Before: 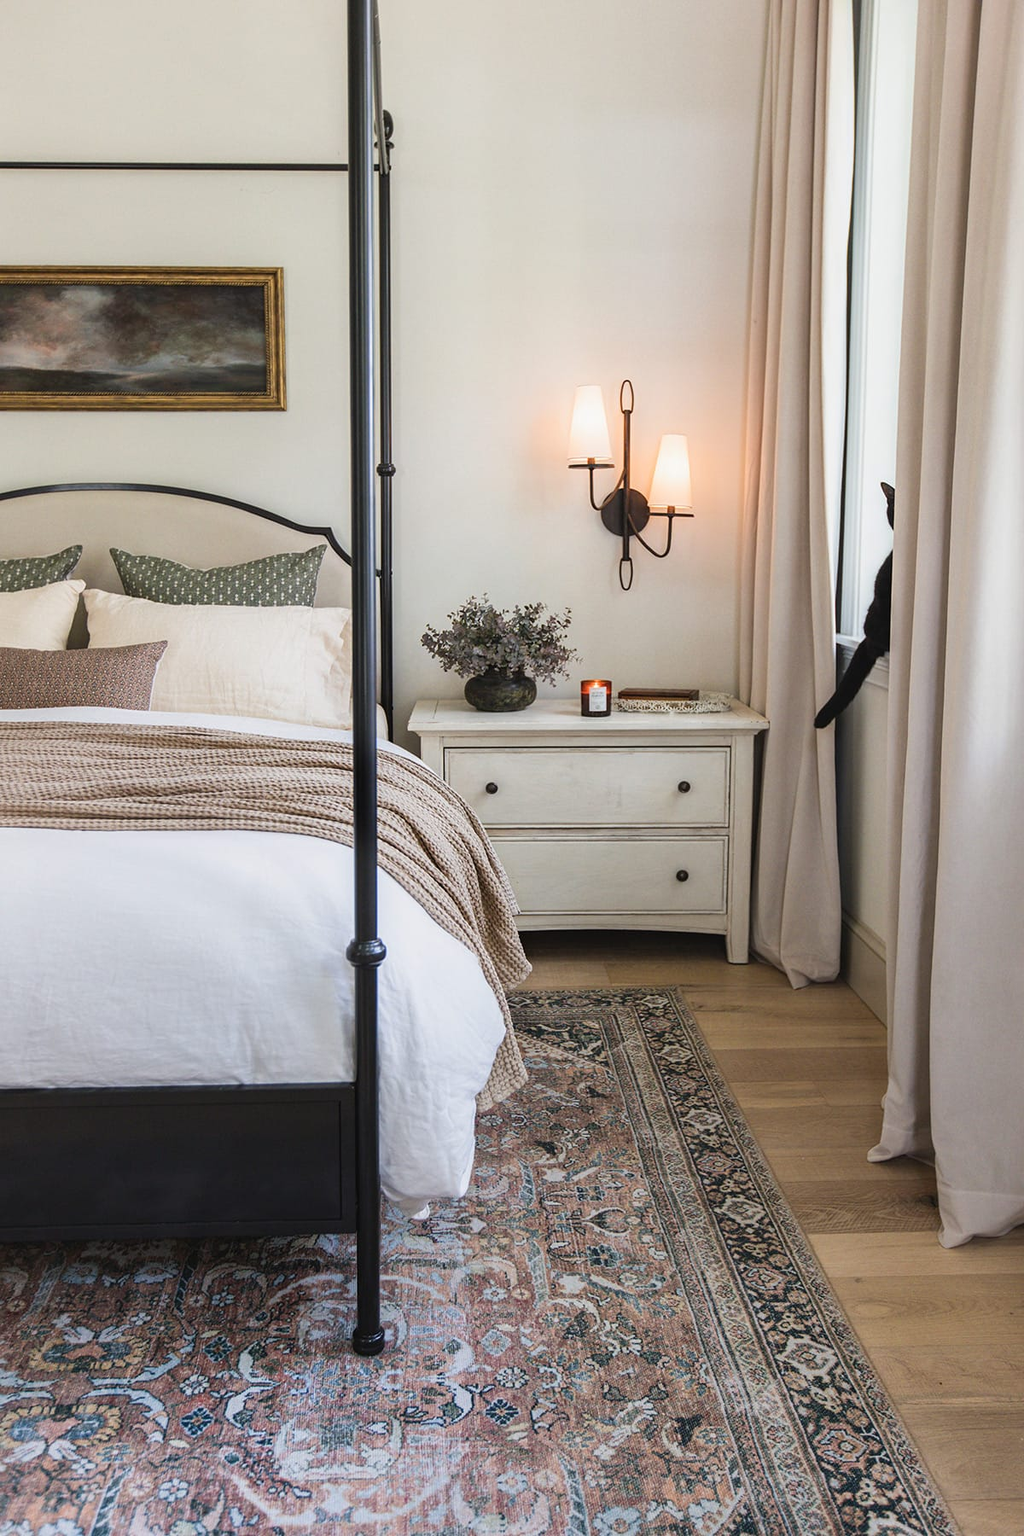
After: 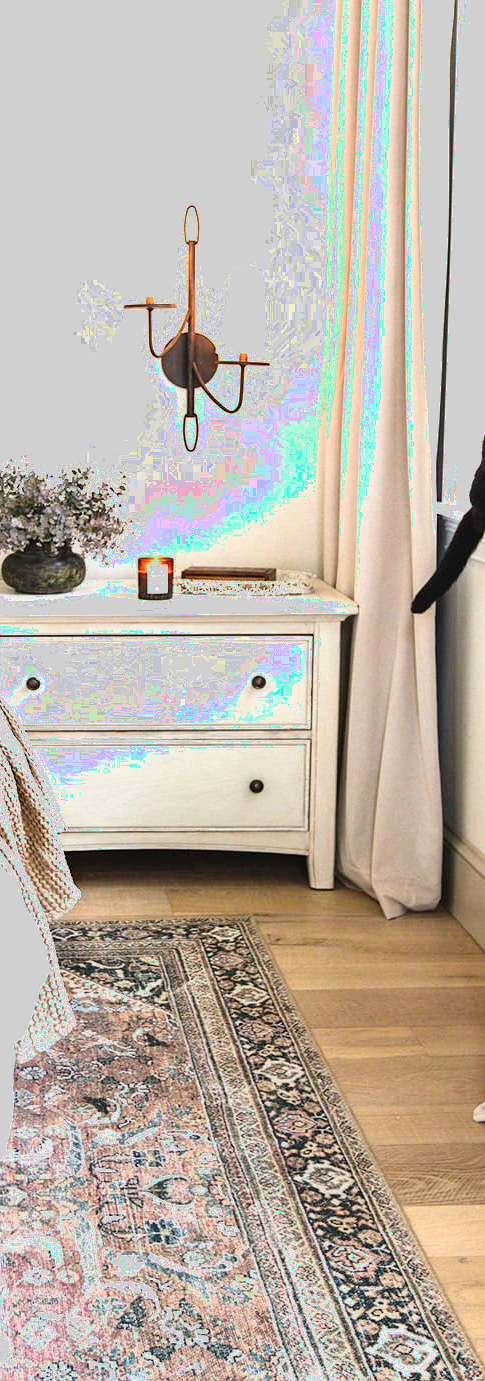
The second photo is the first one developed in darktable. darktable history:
contrast brightness saturation: contrast 0.099, brightness 0.032, saturation 0.091
filmic rgb: middle gray luminance 18.27%, black relative exposure -11.52 EV, white relative exposure 2.55 EV, threshold 5.94 EV, target black luminance 0%, hardness 8.47, latitude 98.76%, contrast 1.082, shadows ↔ highlights balance 0.446%, add noise in highlights 0.001, preserve chrominance no, color science v4 (2020), enable highlight reconstruction true
exposure: black level correction 0, exposure 1.106 EV, compensate exposure bias true, compensate highlight preservation false
crop: left 45.283%, top 13.374%, right 14.22%, bottom 9.903%
